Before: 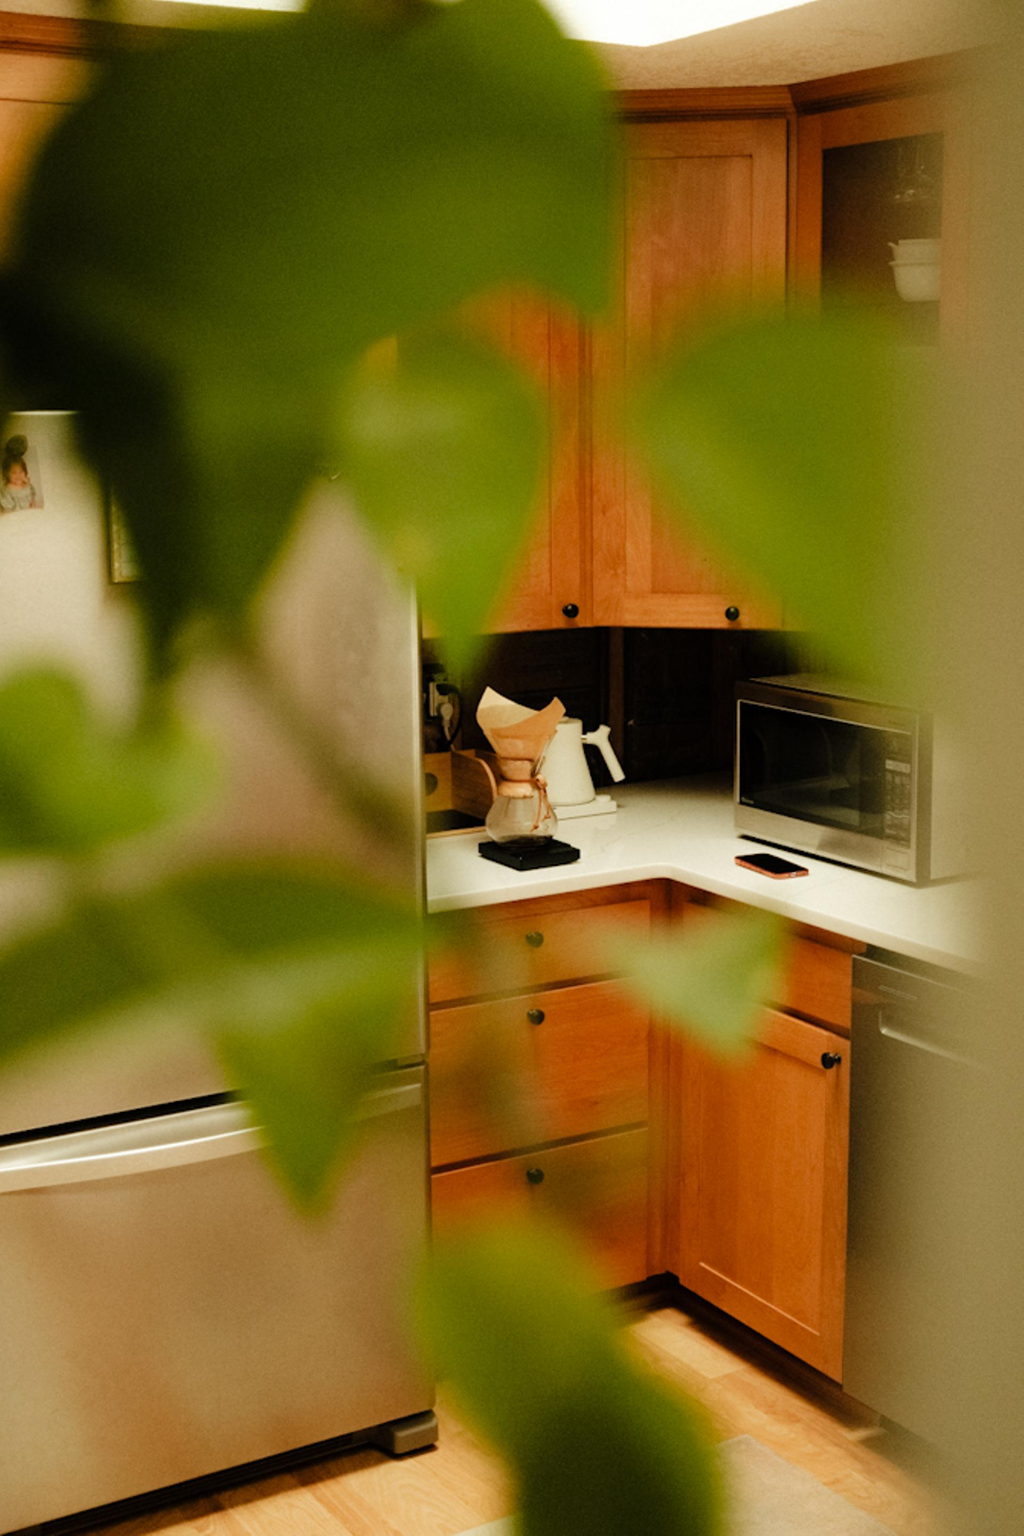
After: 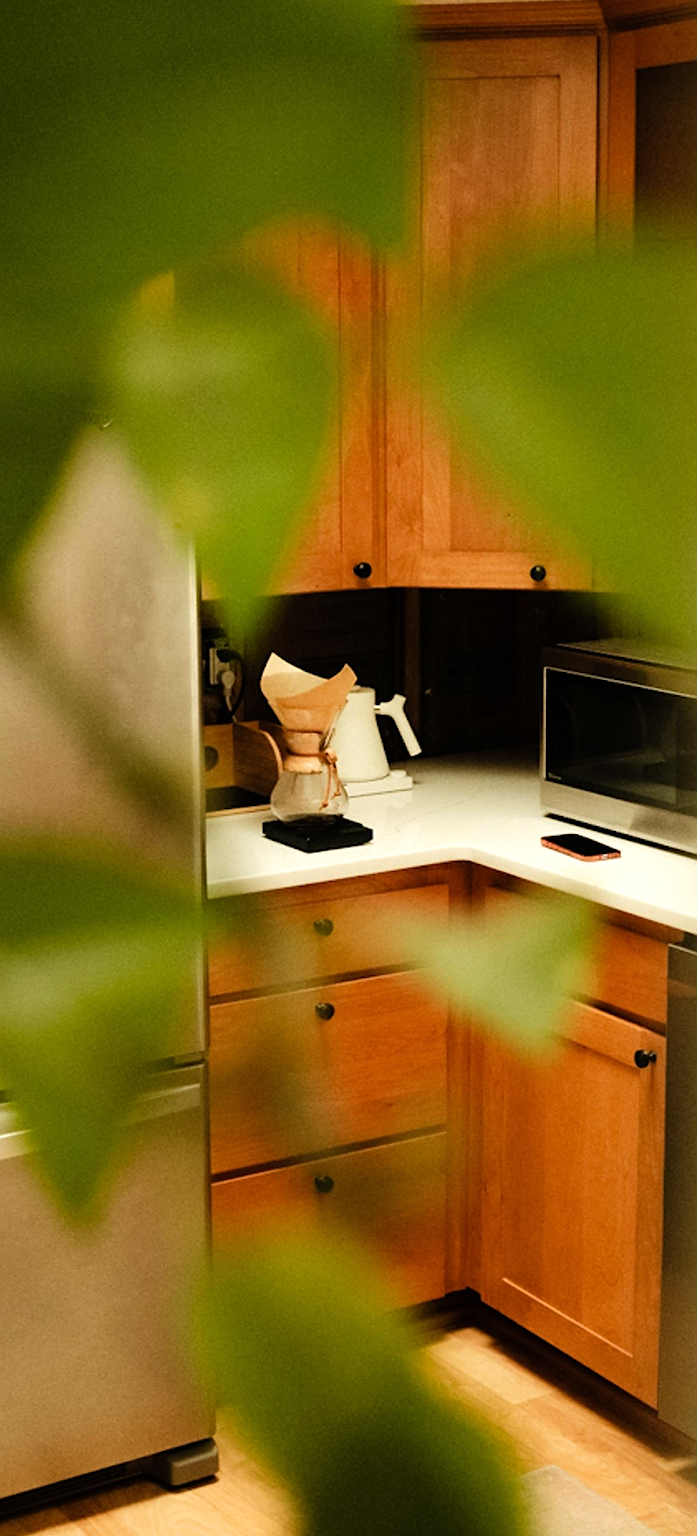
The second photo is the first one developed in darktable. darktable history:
tone equalizer: -8 EV -0.392 EV, -7 EV -0.372 EV, -6 EV -0.316 EV, -5 EV -0.213 EV, -3 EV 0.239 EV, -2 EV 0.363 EV, -1 EV 0.375 EV, +0 EV 0.419 EV, edges refinement/feathering 500, mask exposure compensation -1.57 EV, preserve details no
crop and rotate: left 23.15%, top 5.622%, right 14.126%, bottom 2.289%
sharpen: on, module defaults
